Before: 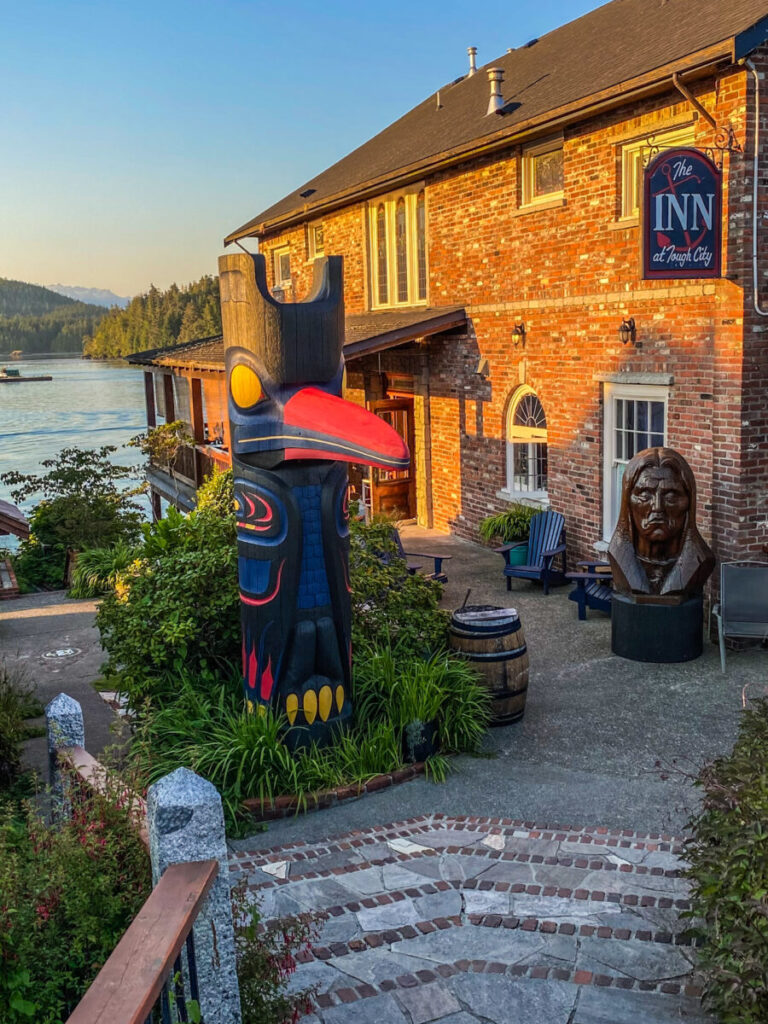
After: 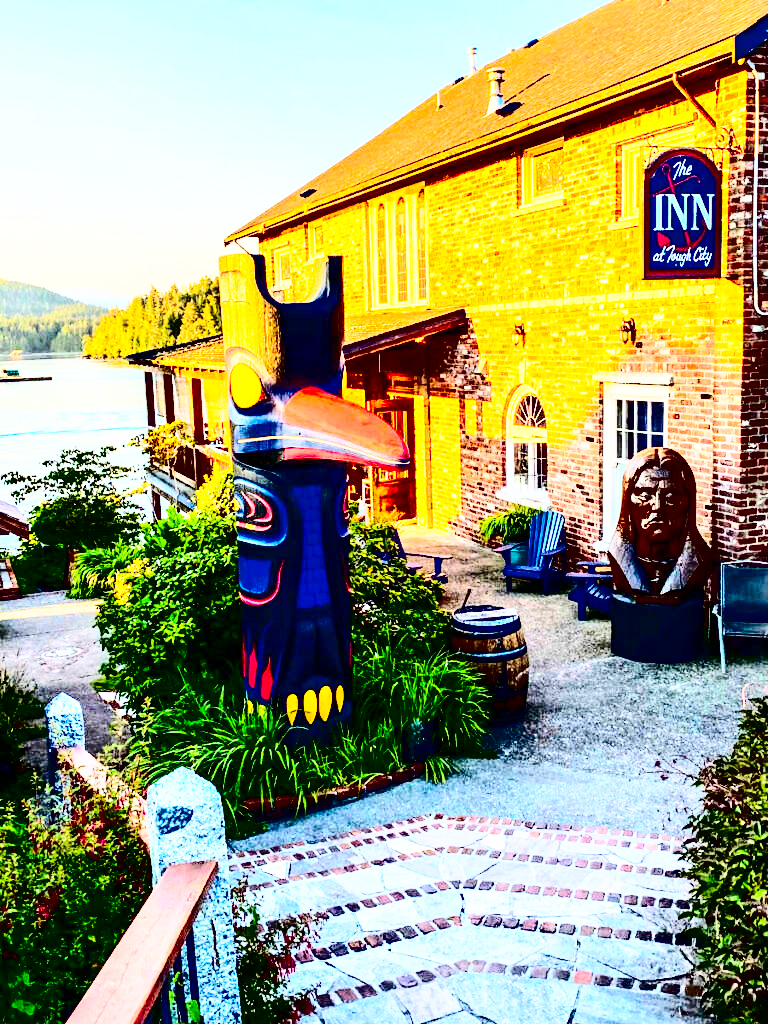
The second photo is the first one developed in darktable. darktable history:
base curve: curves: ch0 [(0, 0) (0.018, 0.026) (0.143, 0.37) (0.33, 0.731) (0.458, 0.853) (0.735, 0.965) (0.905, 0.986) (1, 1)], preserve colors none
exposure: exposure 0.723 EV, compensate exposure bias true, compensate highlight preservation false
contrast brightness saturation: contrast 0.781, brightness -0.997, saturation 0.984
